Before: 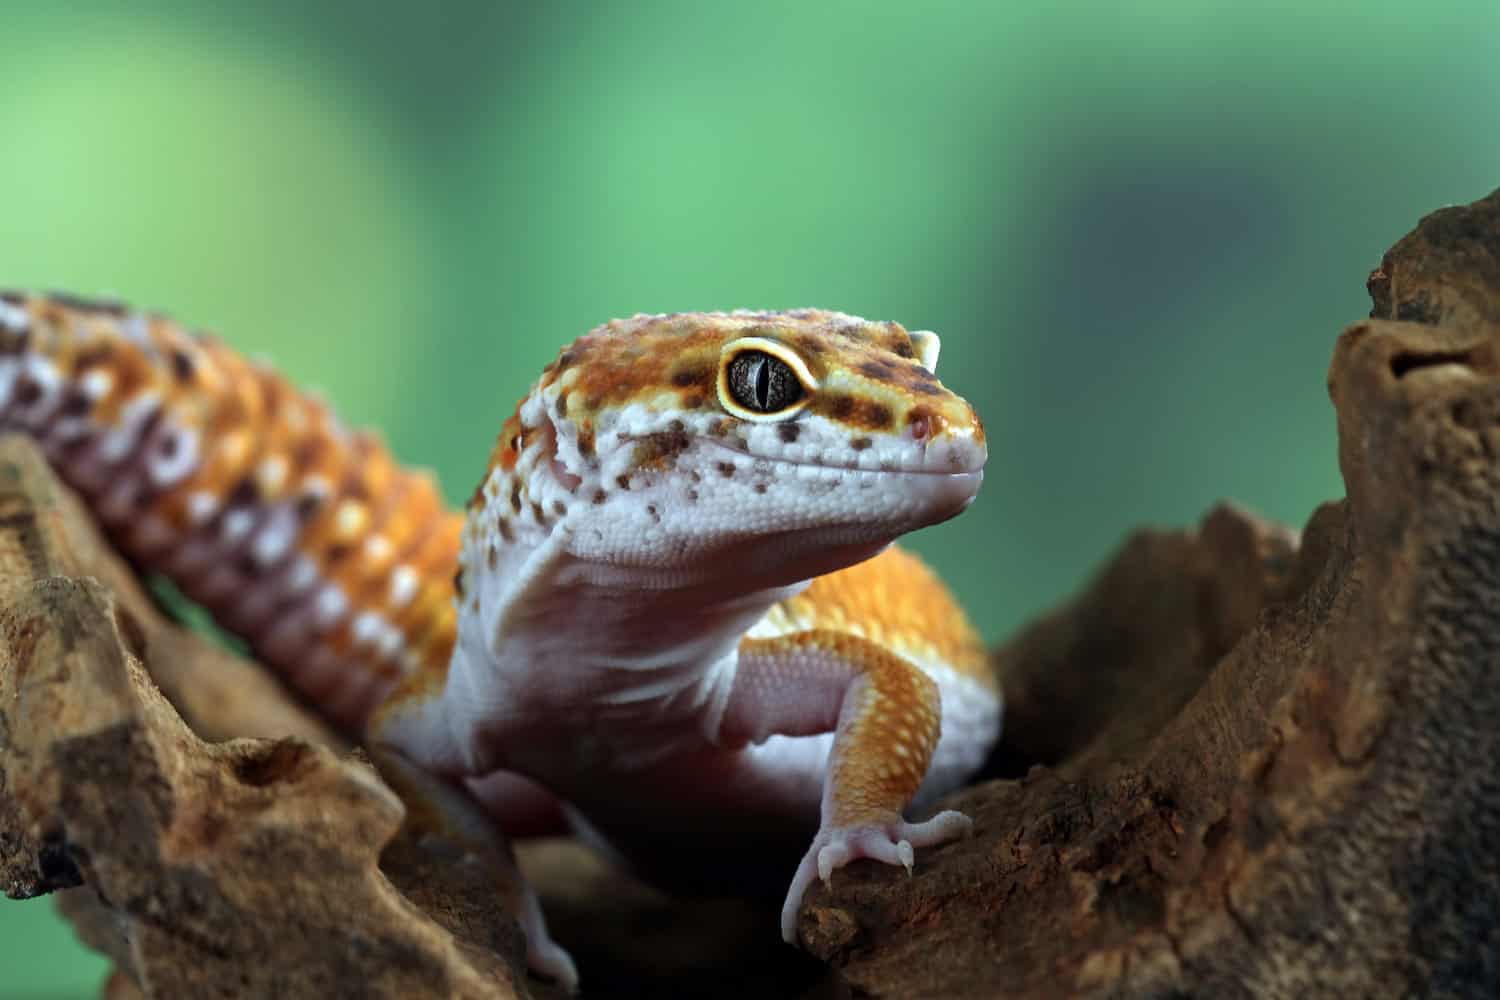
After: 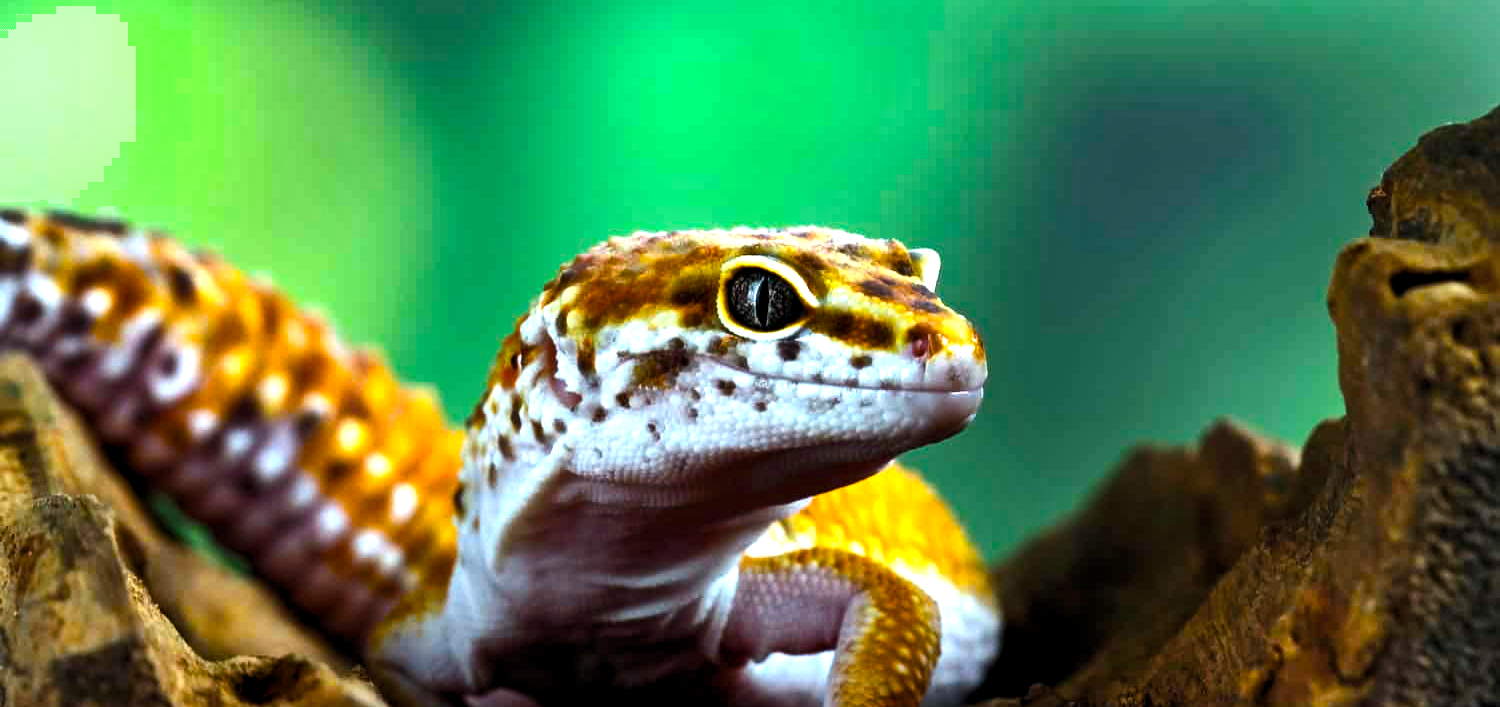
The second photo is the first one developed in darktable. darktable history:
color balance rgb: linear chroma grading › global chroma 9%, perceptual saturation grading › global saturation 36%, perceptual saturation grading › shadows 35%, perceptual brilliance grading › global brilliance 15%, perceptual brilliance grading › shadows -35%, global vibrance 15%
color correction: highlights a* 0.003, highlights b* -0.283
crop and rotate: top 8.293%, bottom 20.996%
shadows and highlights: shadows color adjustment 97.66%, soften with gaussian
levels: levels [0.026, 0.507, 0.987]
vignetting: fall-off start 100%, brightness -0.282, width/height ratio 1.31
tone equalizer: -8 EV -0.417 EV, -7 EV -0.389 EV, -6 EV -0.333 EV, -5 EV -0.222 EV, -3 EV 0.222 EV, -2 EV 0.333 EV, -1 EV 0.389 EV, +0 EV 0.417 EV, edges refinement/feathering 500, mask exposure compensation -1.57 EV, preserve details no
